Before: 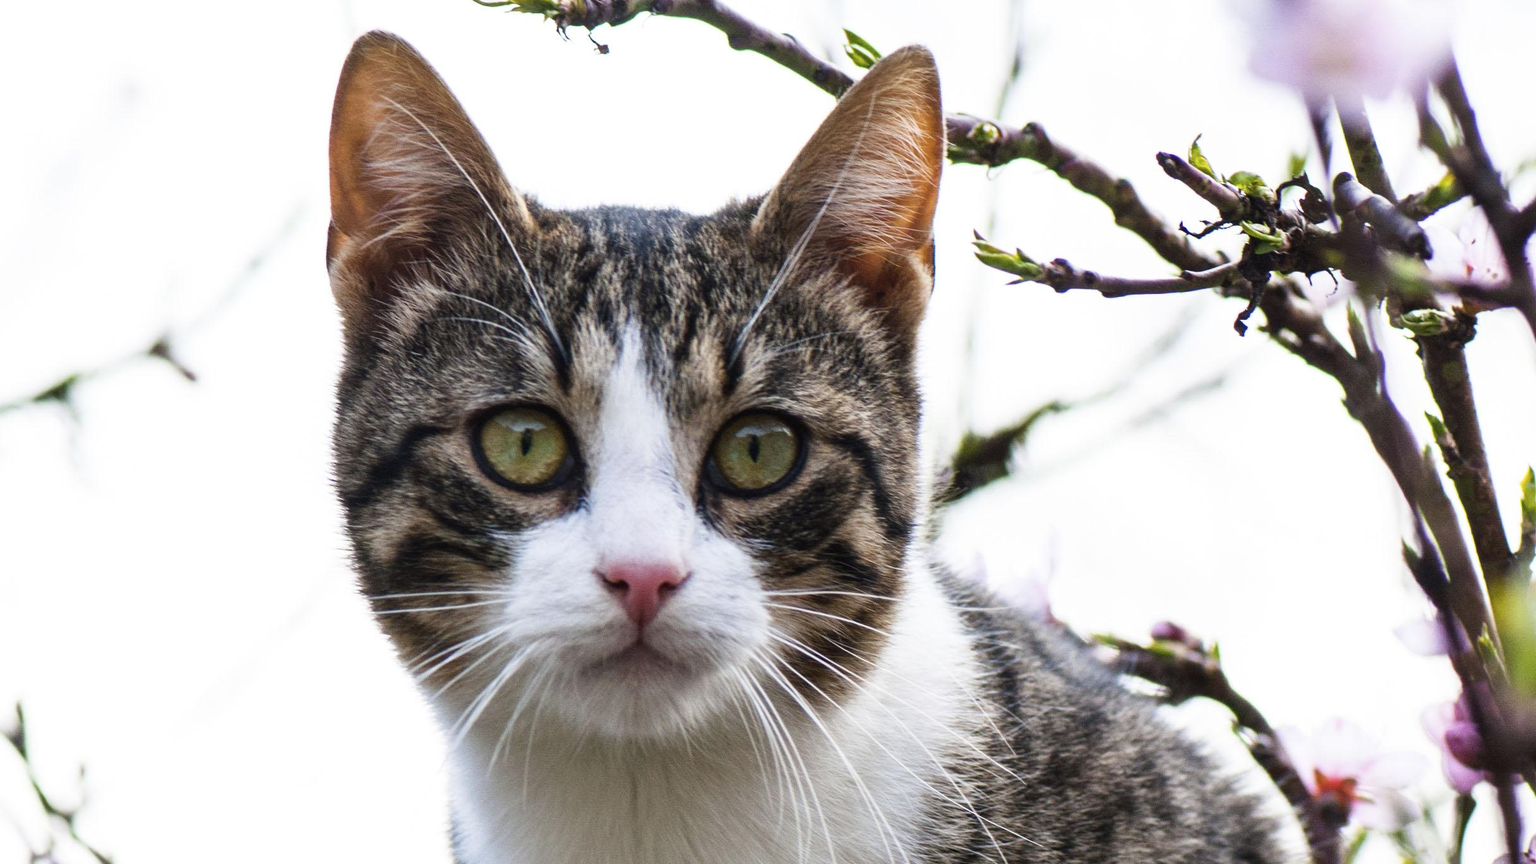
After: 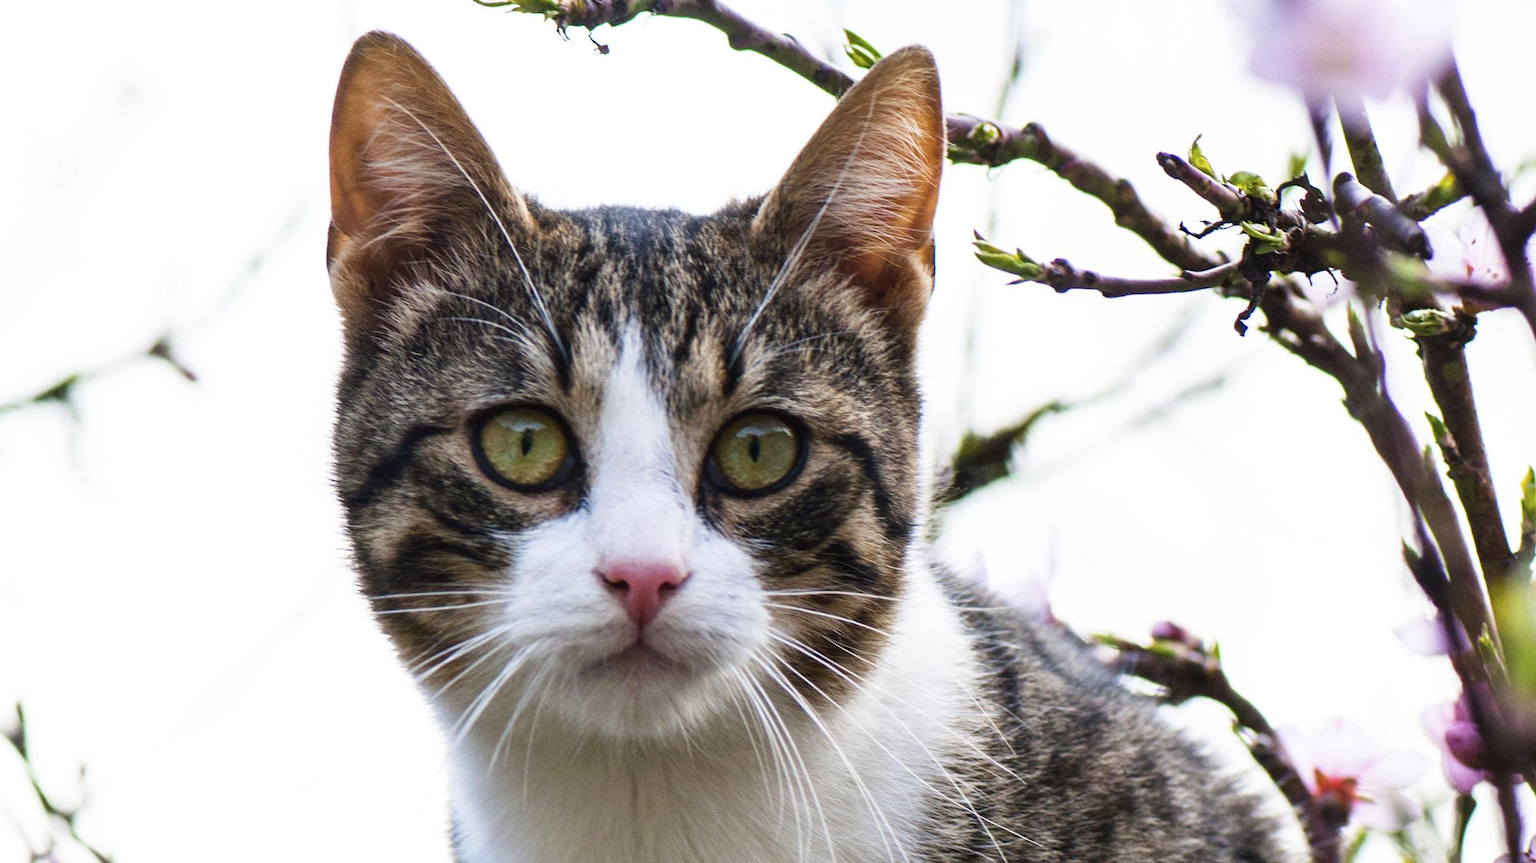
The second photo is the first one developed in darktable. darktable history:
velvia: strength 14.54%
